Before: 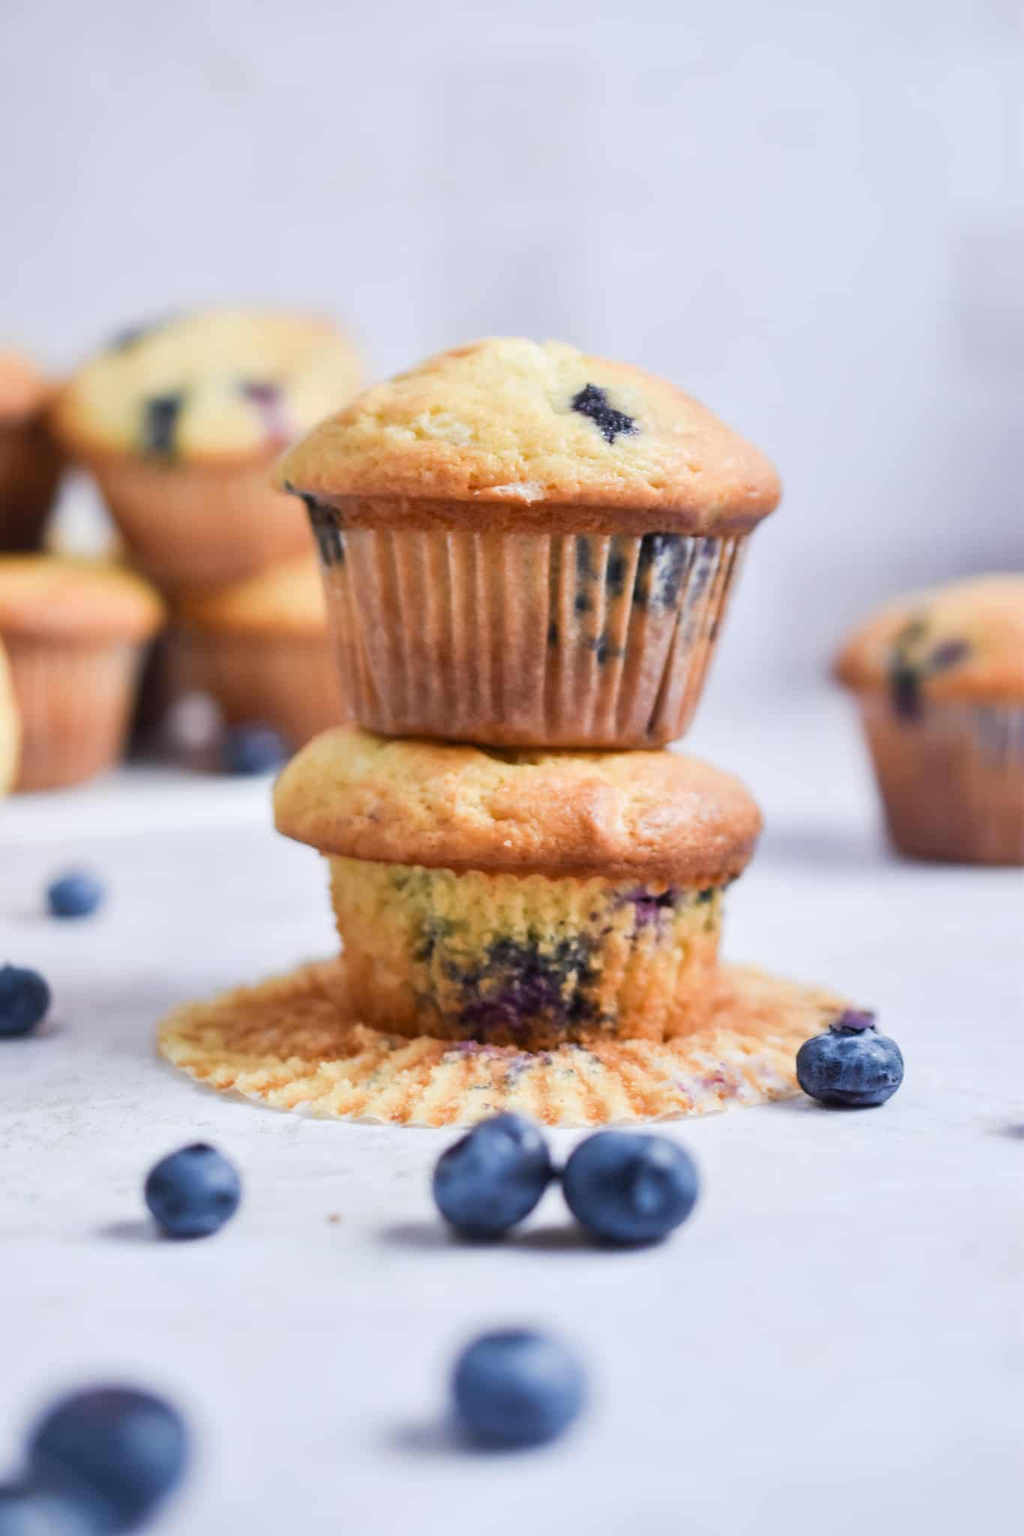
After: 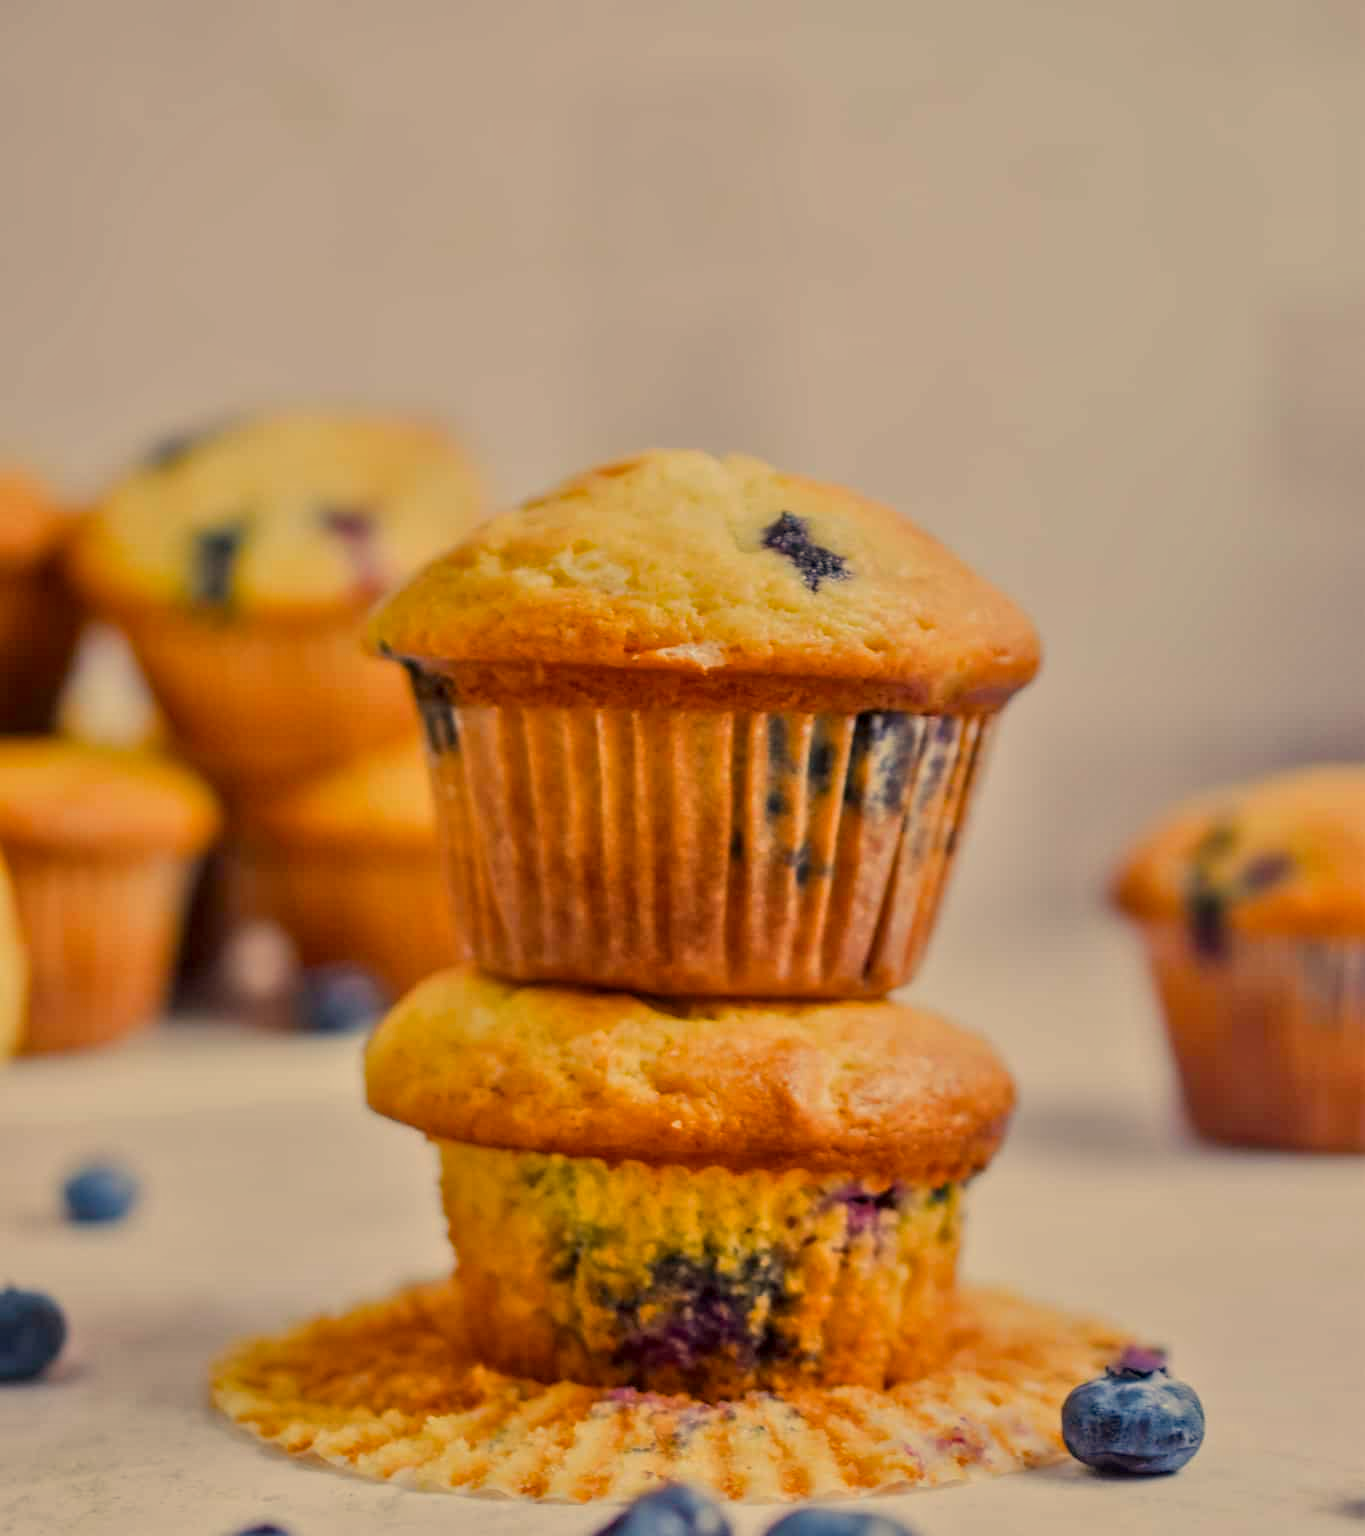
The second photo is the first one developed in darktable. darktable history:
local contrast: on, module defaults
color balance rgb: perceptual saturation grading › global saturation 30%, global vibrance 20%
crop: bottom 24.988%
tone equalizer: -8 EV -0.002 EV, -7 EV 0.005 EV, -6 EV -0.008 EV, -5 EV 0.007 EV, -4 EV -0.042 EV, -3 EV -0.233 EV, -2 EV -0.662 EV, -1 EV -0.983 EV, +0 EV -0.969 EV, smoothing diameter 2%, edges refinement/feathering 20, mask exposure compensation -1.57 EV, filter diffusion 5
white balance: red 1.123, blue 0.83
